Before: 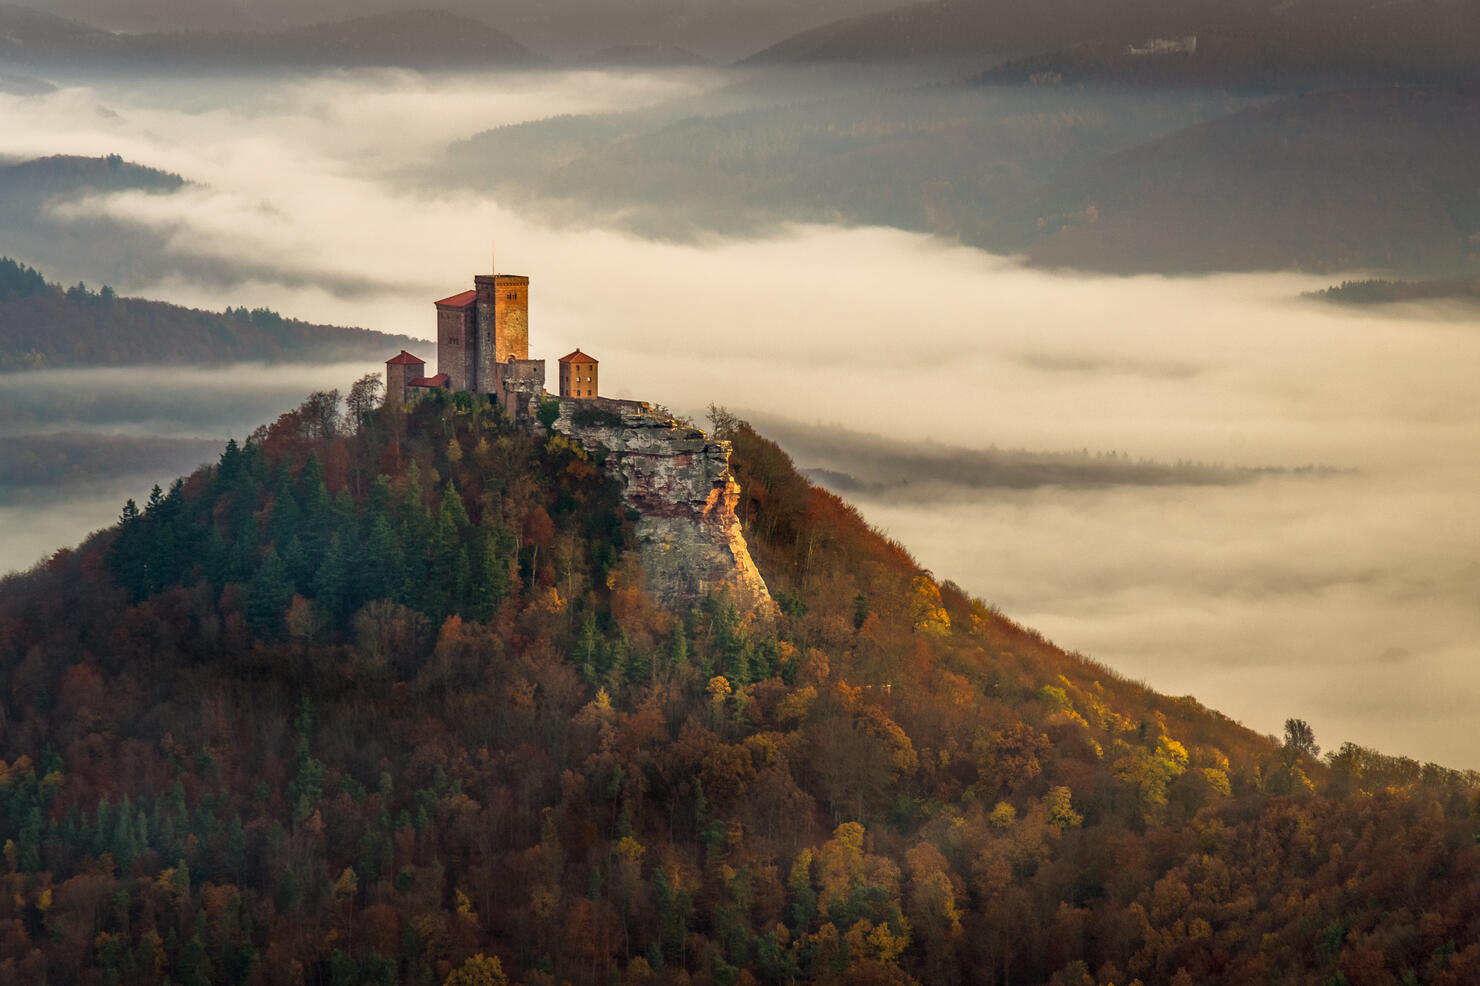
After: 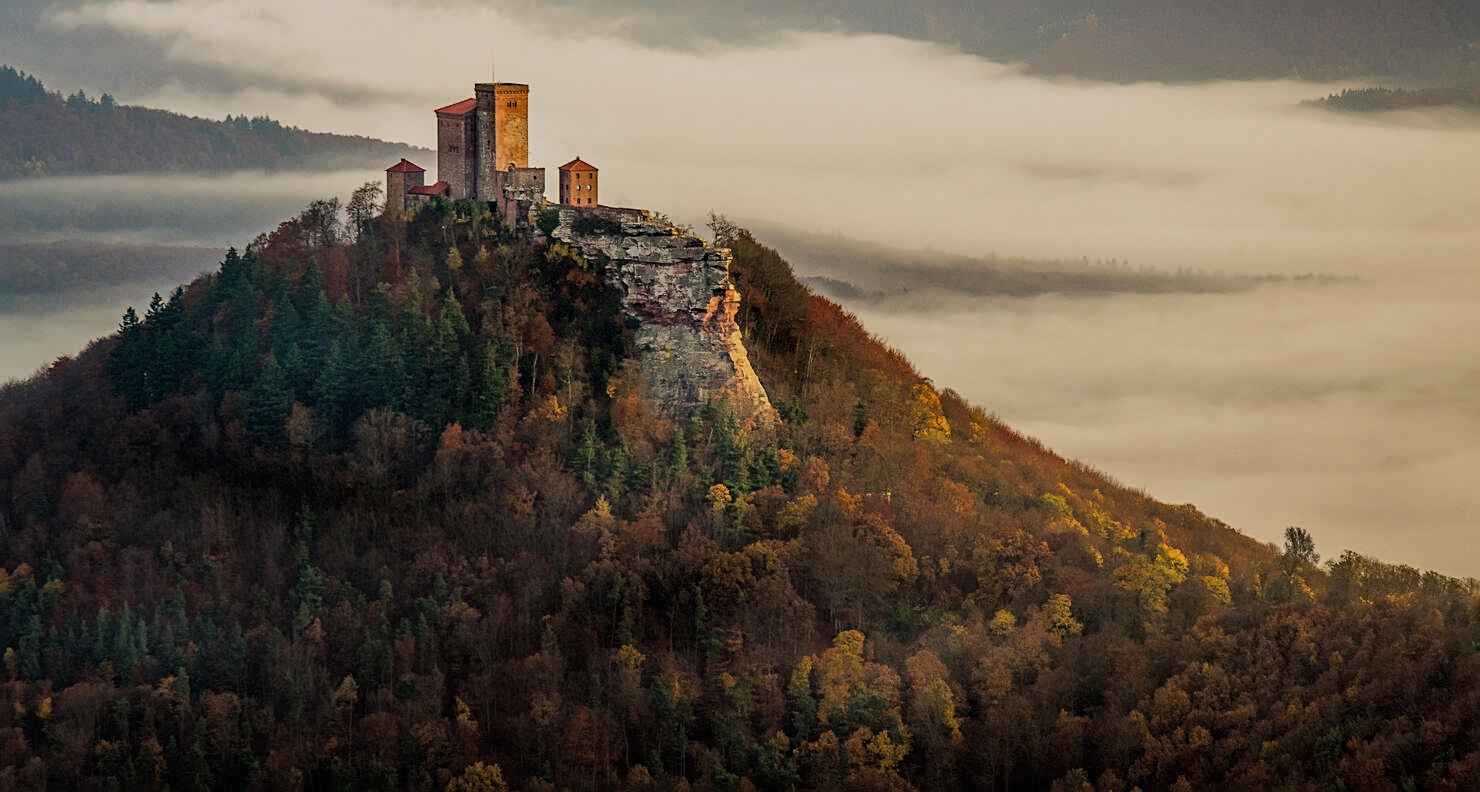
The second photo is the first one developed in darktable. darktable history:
filmic rgb: black relative exposure -7.65 EV, white relative exposure 4.56 EV, threshold 2.94 EV, hardness 3.61, enable highlight reconstruction true
sharpen: radius 2.177, amount 0.381, threshold 0.018
crop and rotate: top 19.615%
